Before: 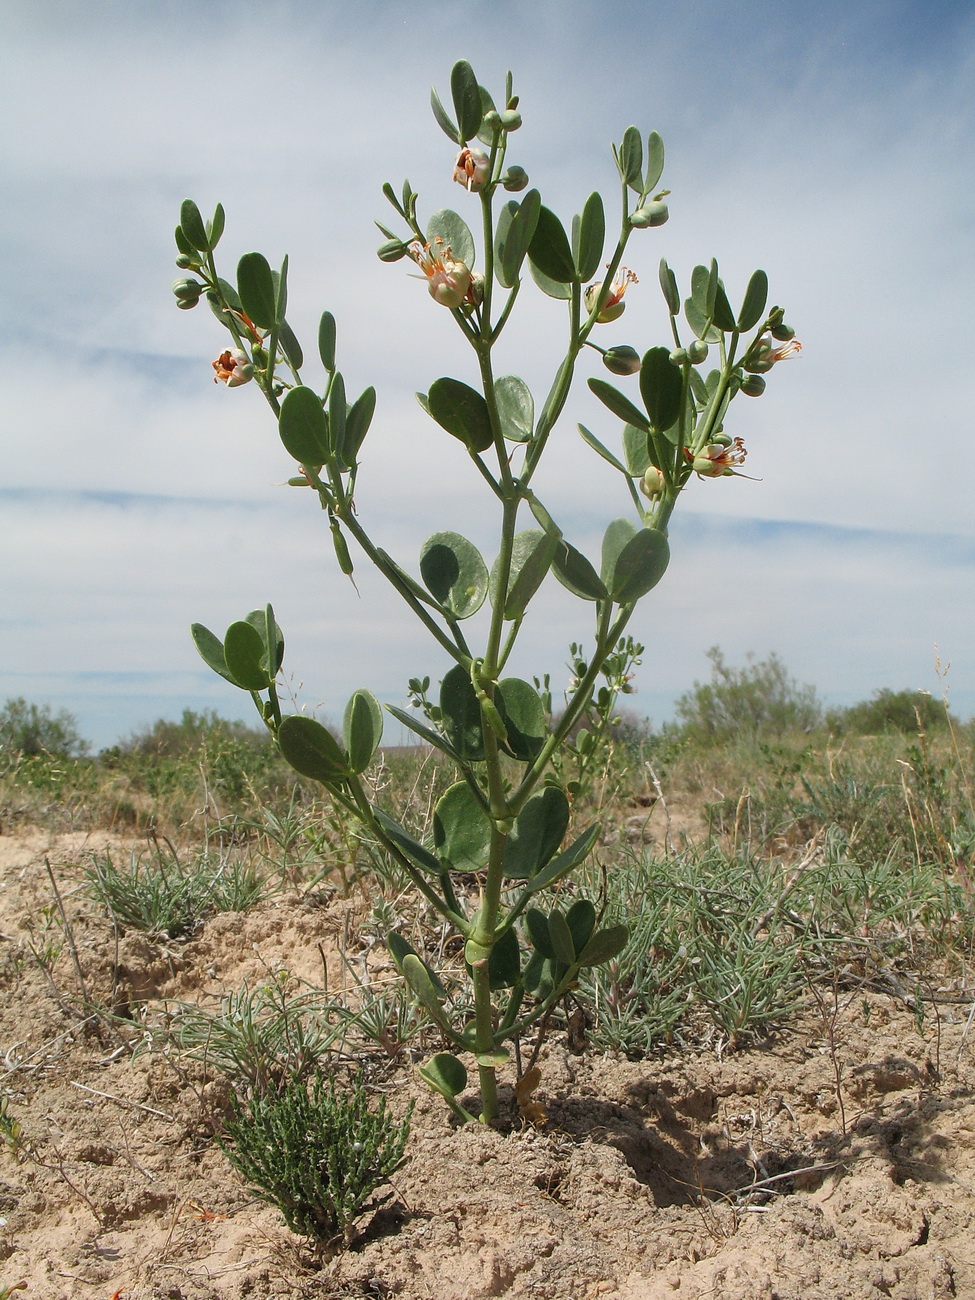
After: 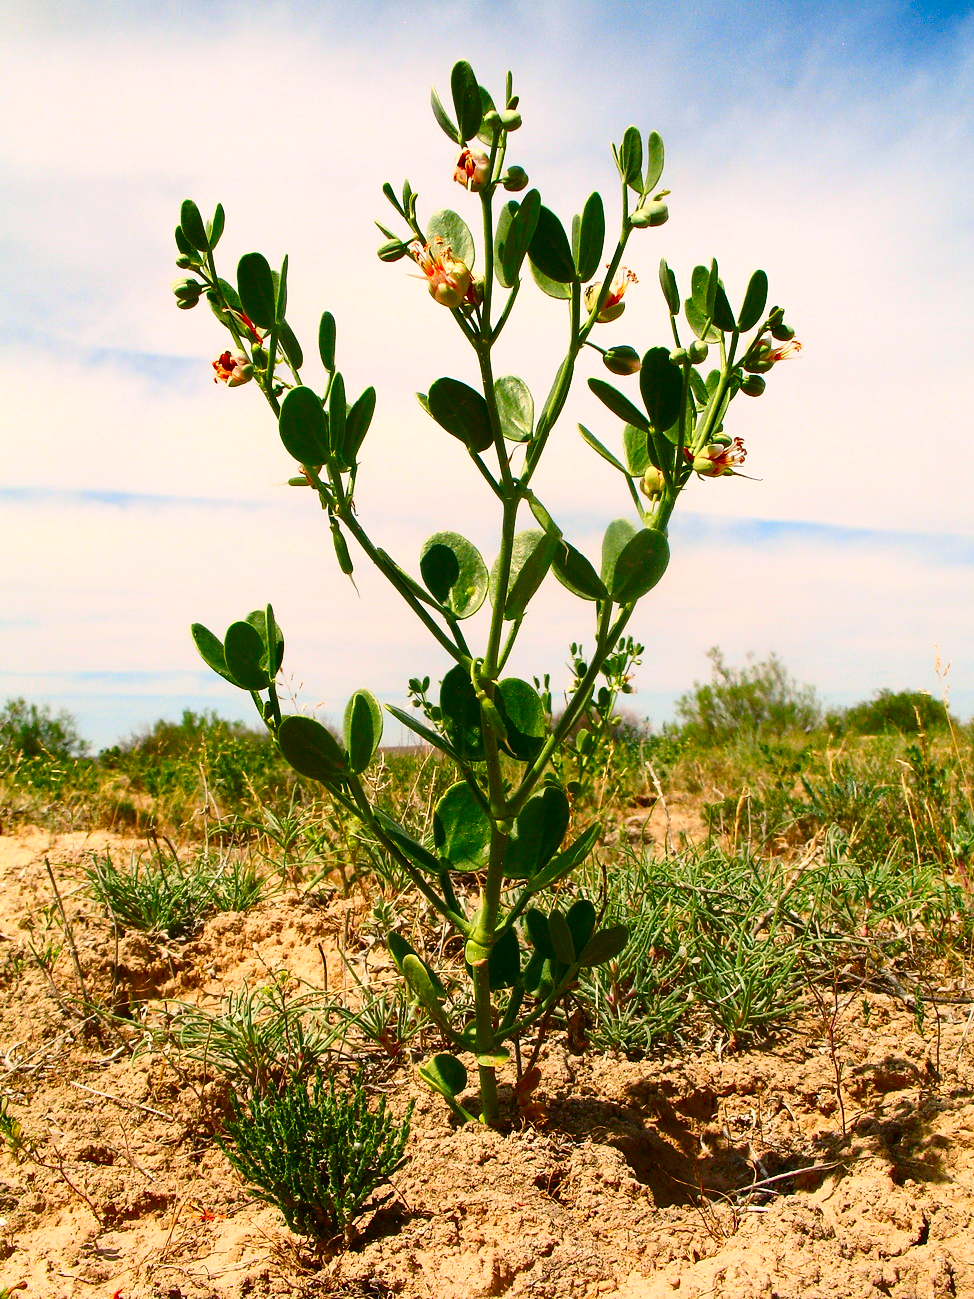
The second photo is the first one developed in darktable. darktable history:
contrast brightness saturation: contrast 0.259, brightness 0.023, saturation 0.886
exposure: exposure -0.011 EV, compensate highlight preservation false
color balance rgb: highlights gain › chroma 3.677%, highlights gain › hue 58.29°, linear chroma grading › shadows 15.748%, perceptual saturation grading › global saturation 20%, perceptual saturation grading › highlights -50.591%, perceptual saturation grading › shadows 31.15%, perceptual brilliance grading › highlights 13.071%, perceptual brilliance grading › mid-tones 8.216%, perceptual brilliance grading › shadows -16.746%, global vibrance 20%
